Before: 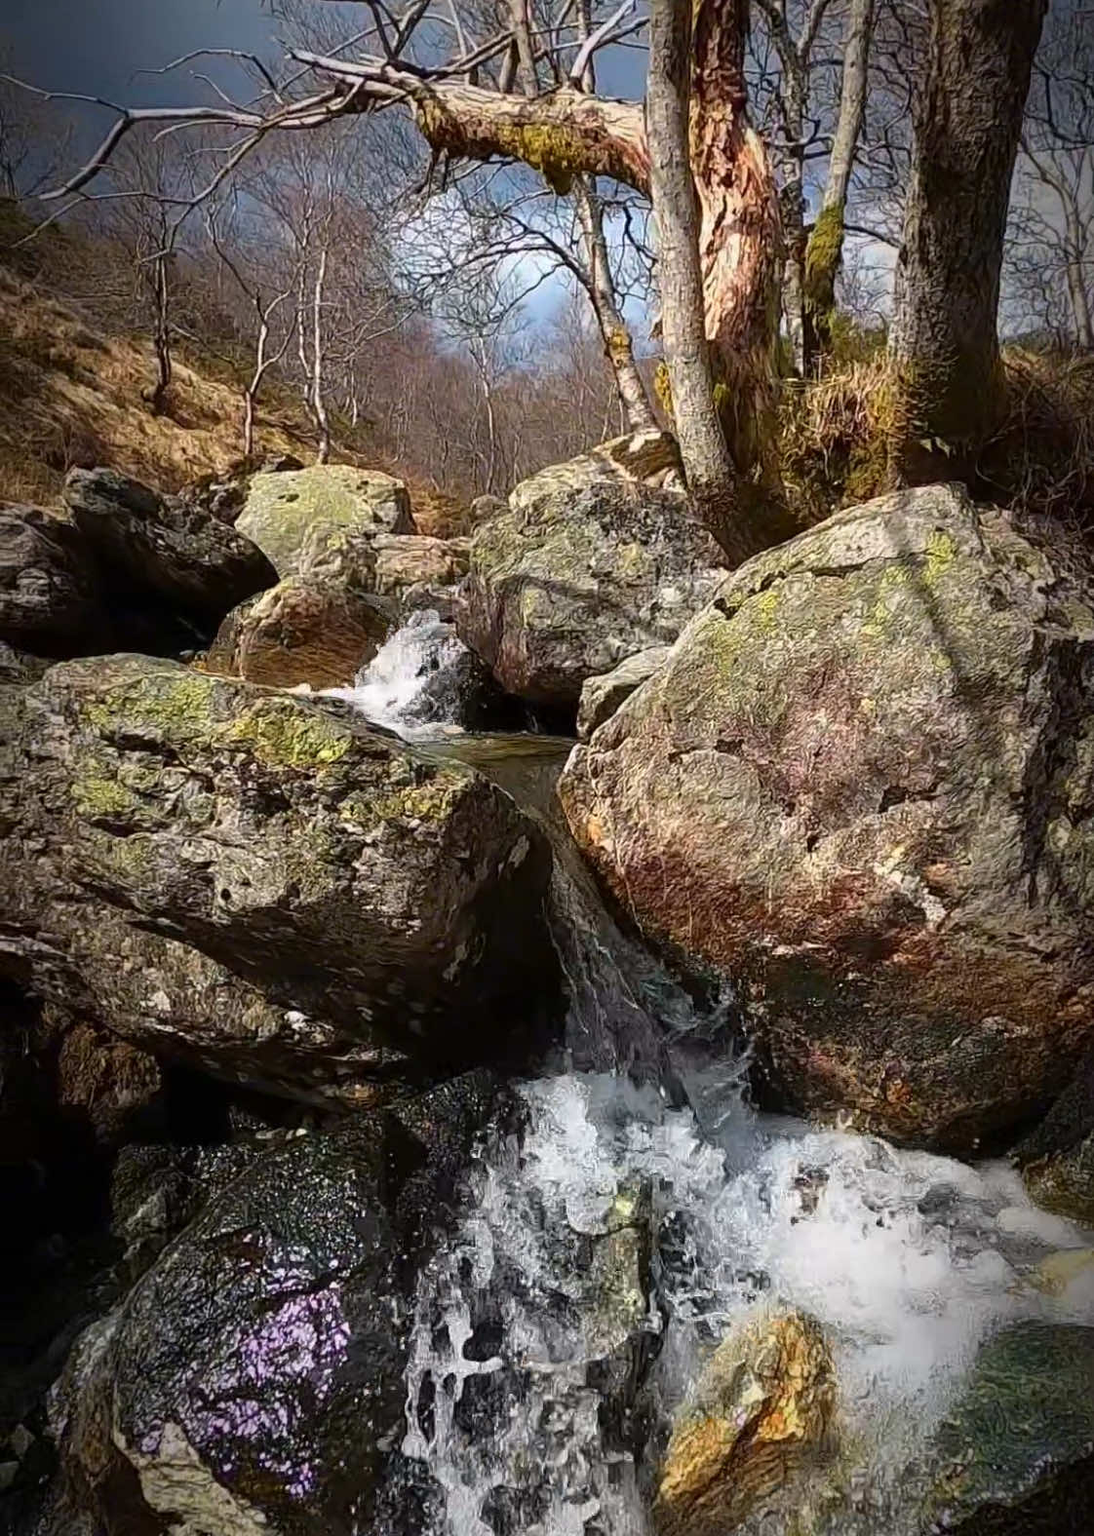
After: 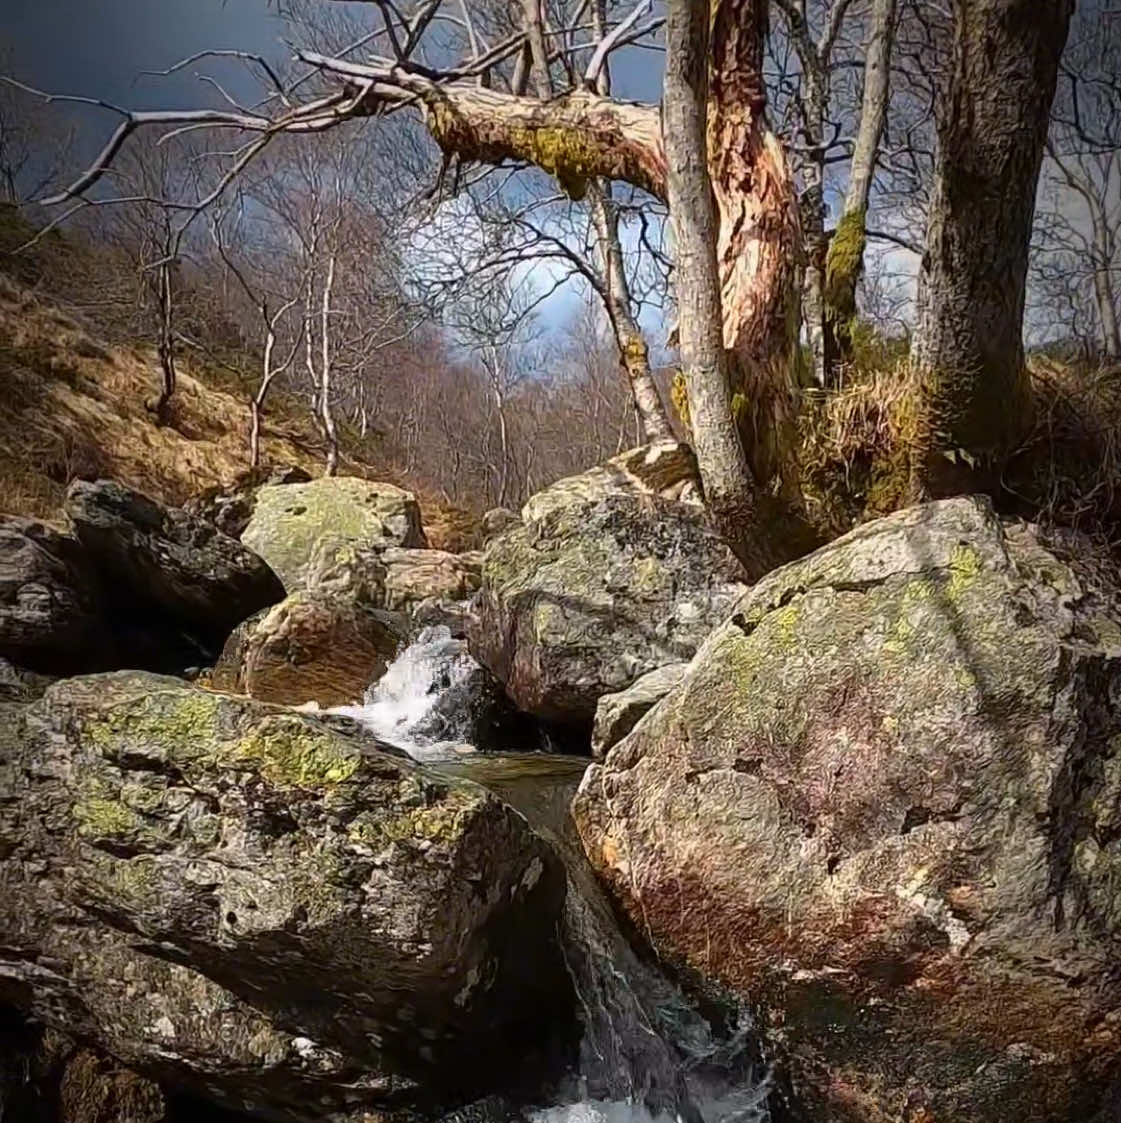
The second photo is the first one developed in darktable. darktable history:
crop: right 0%, bottom 28.716%
